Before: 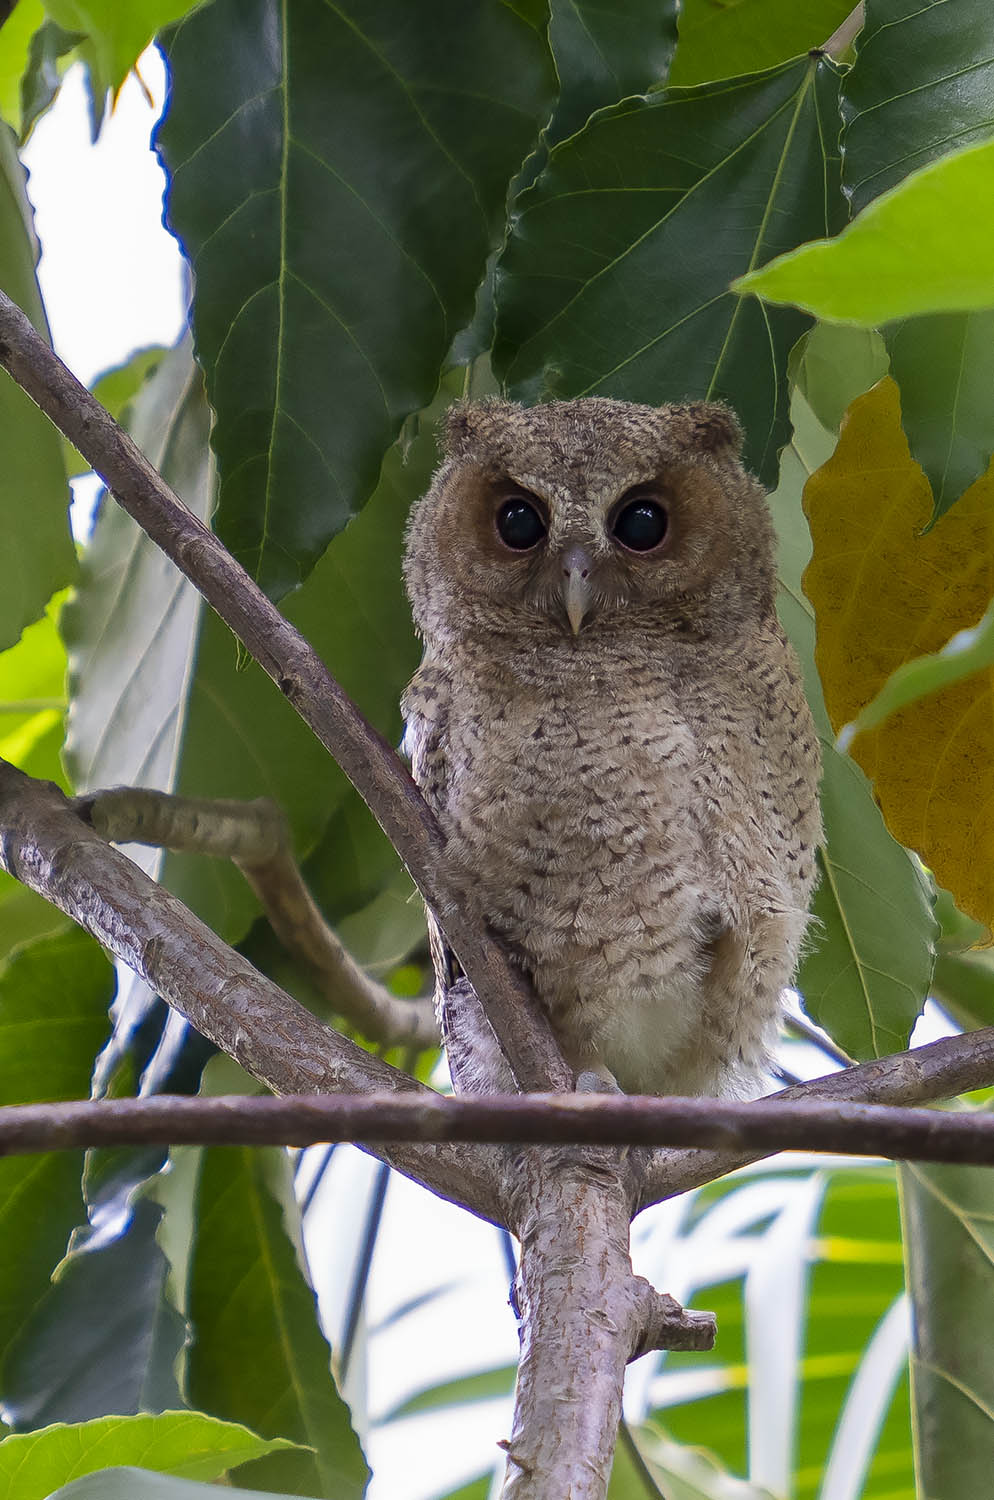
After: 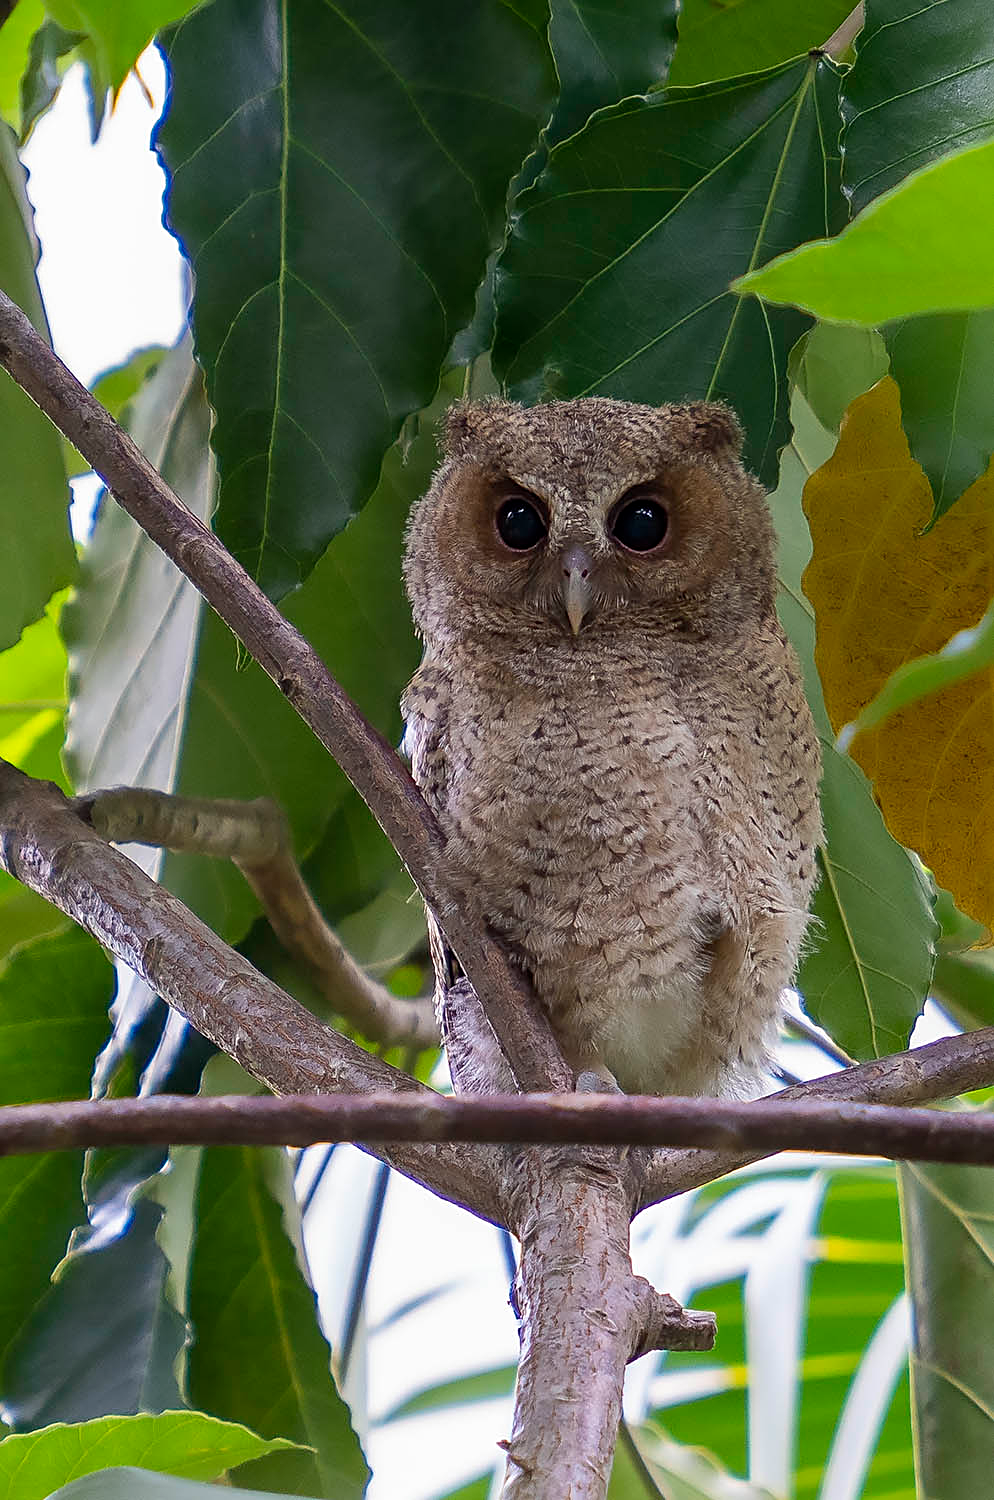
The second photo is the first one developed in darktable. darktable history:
sharpen: amount 0.463
